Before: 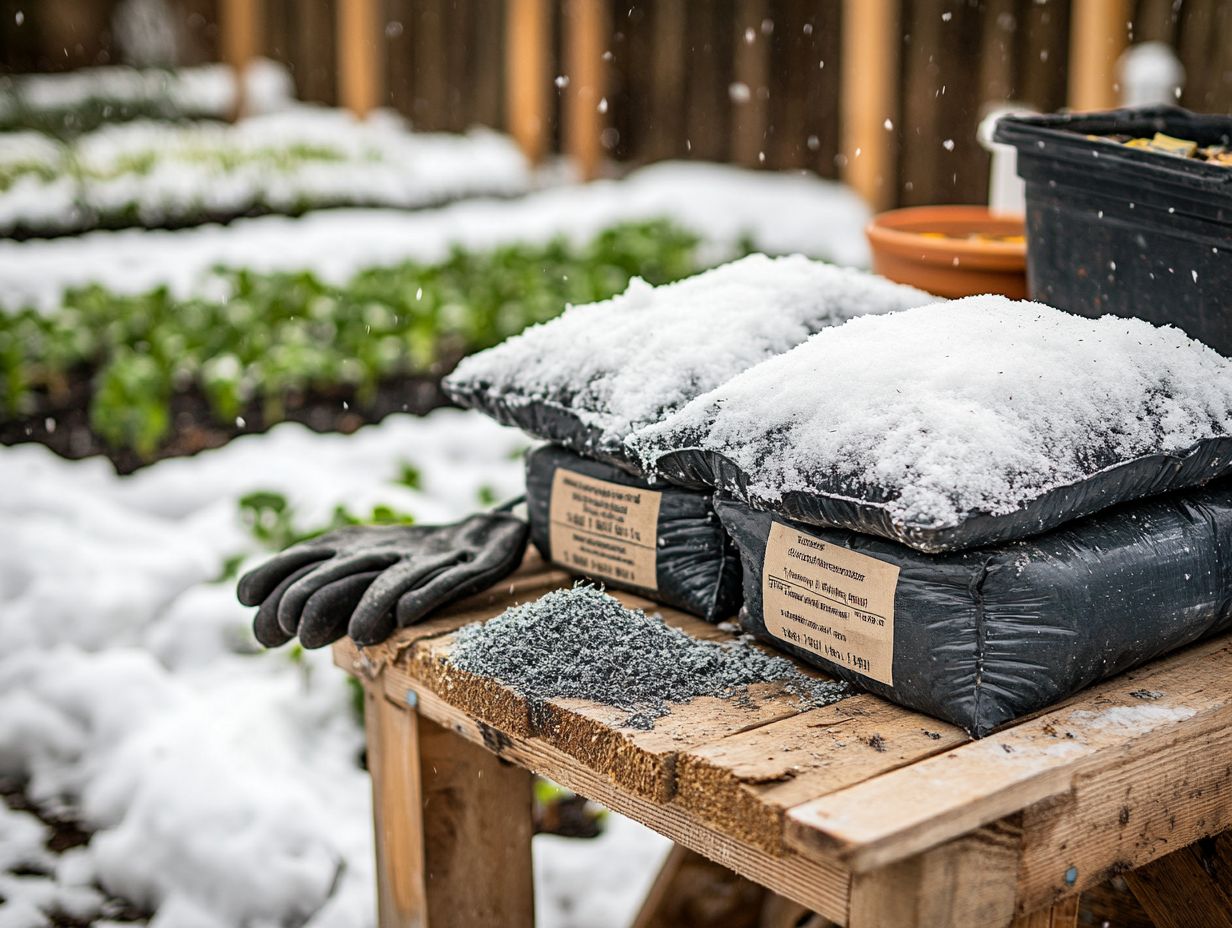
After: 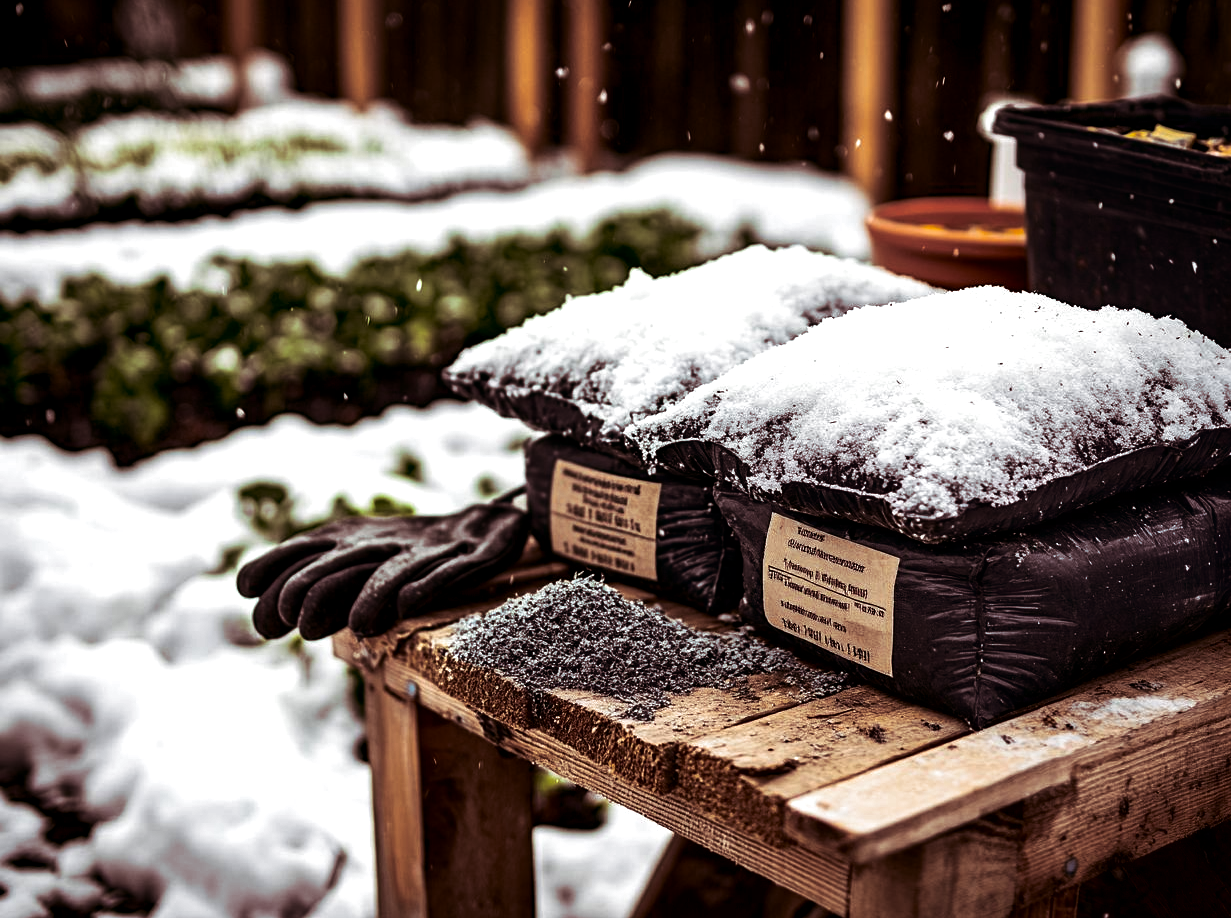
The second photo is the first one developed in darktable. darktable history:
exposure: exposure 0.3 EV, compensate highlight preservation false
crop: top 1.049%, right 0.001%
split-toning: shadows › saturation 0.41, highlights › saturation 0, compress 33.55%
contrast brightness saturation: contrast 0.09, brightness -0.59, saturation 0.17
